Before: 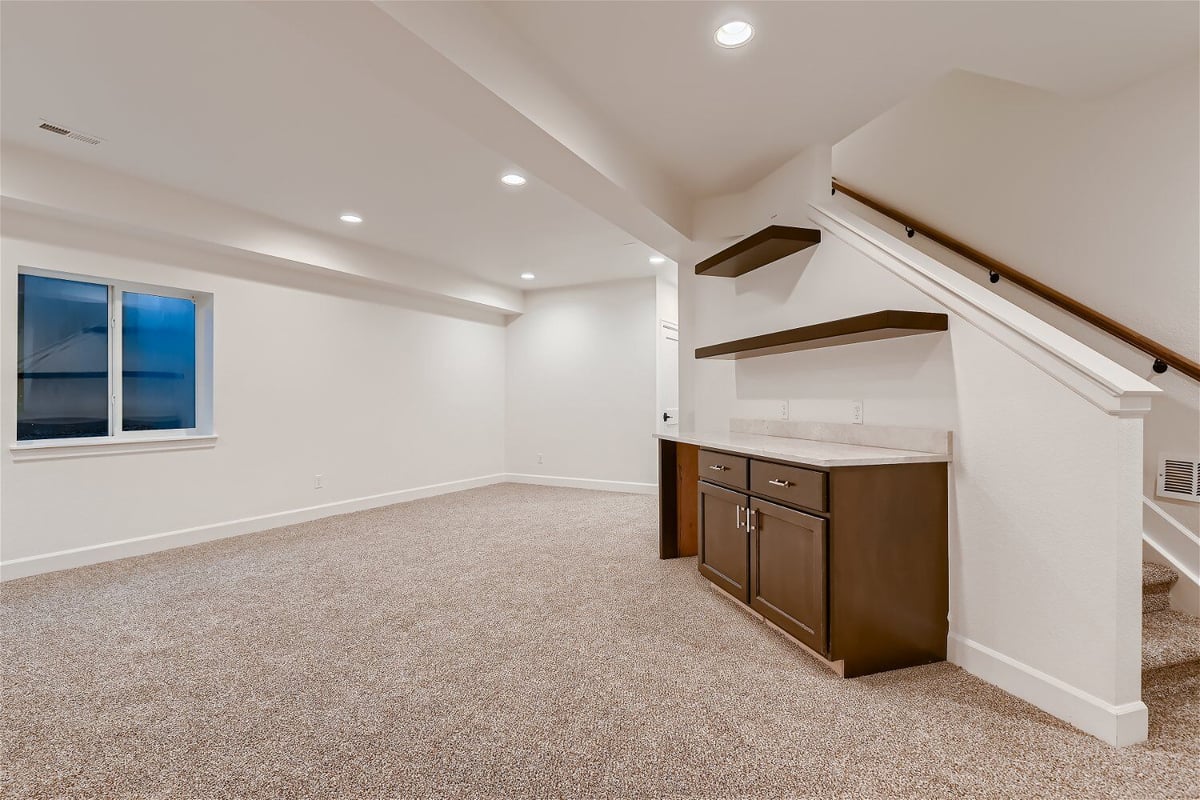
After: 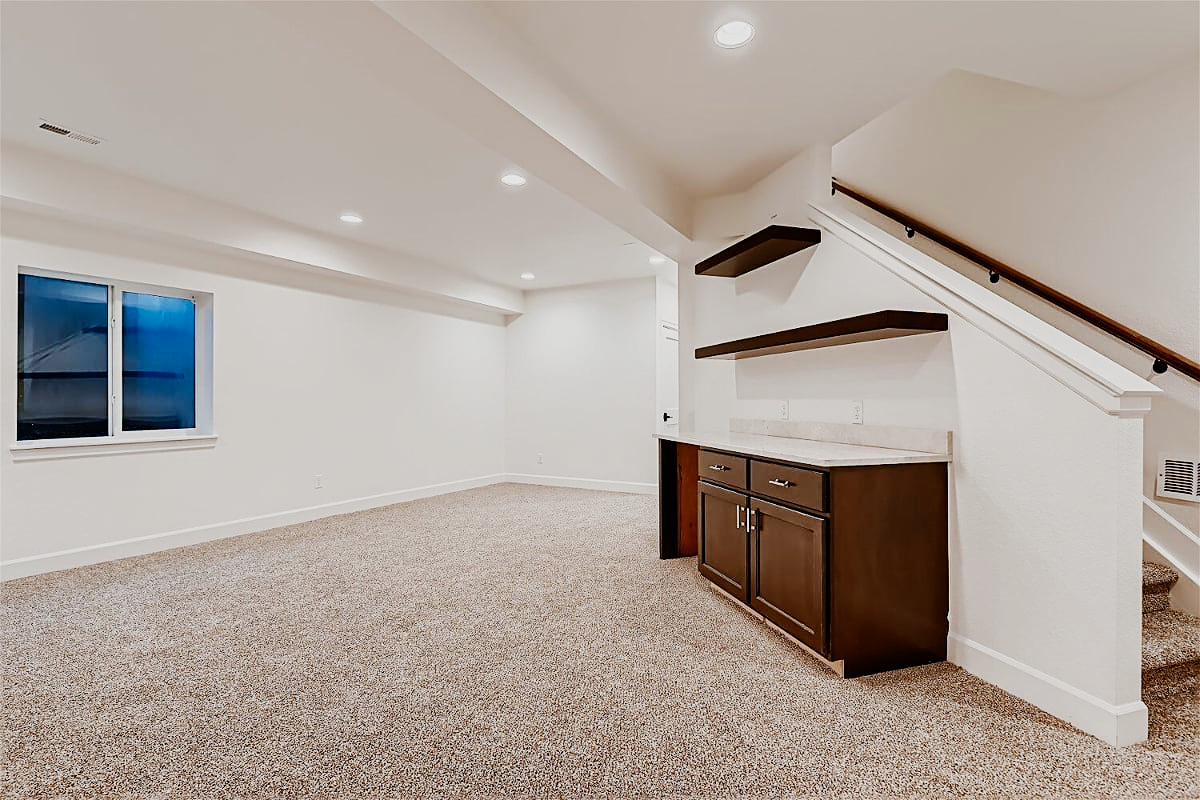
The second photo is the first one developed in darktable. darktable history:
sharpen: on, module defaults
sigmoid: contrast 1.81, skew -0.21, preserve hue 0%, red attenuation 0.1, red rotation 0.035, green attenuation 0.1, green rotation -0.017, blue attenuation 0.15, blue rotation -0.052, base primaries Rec2020
